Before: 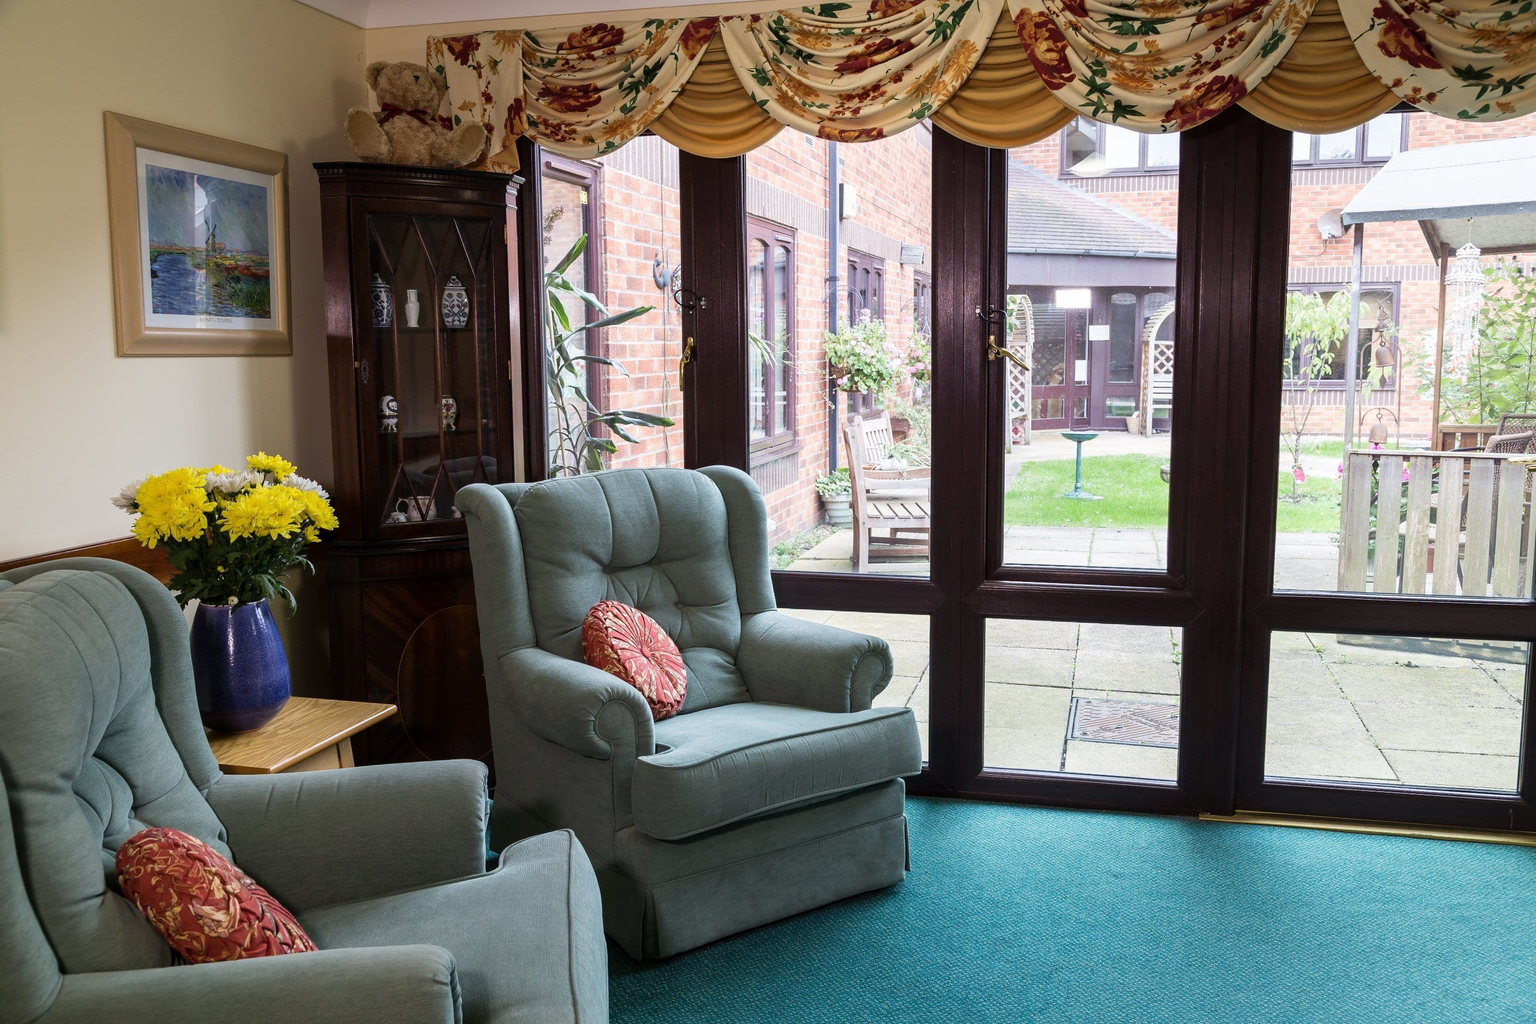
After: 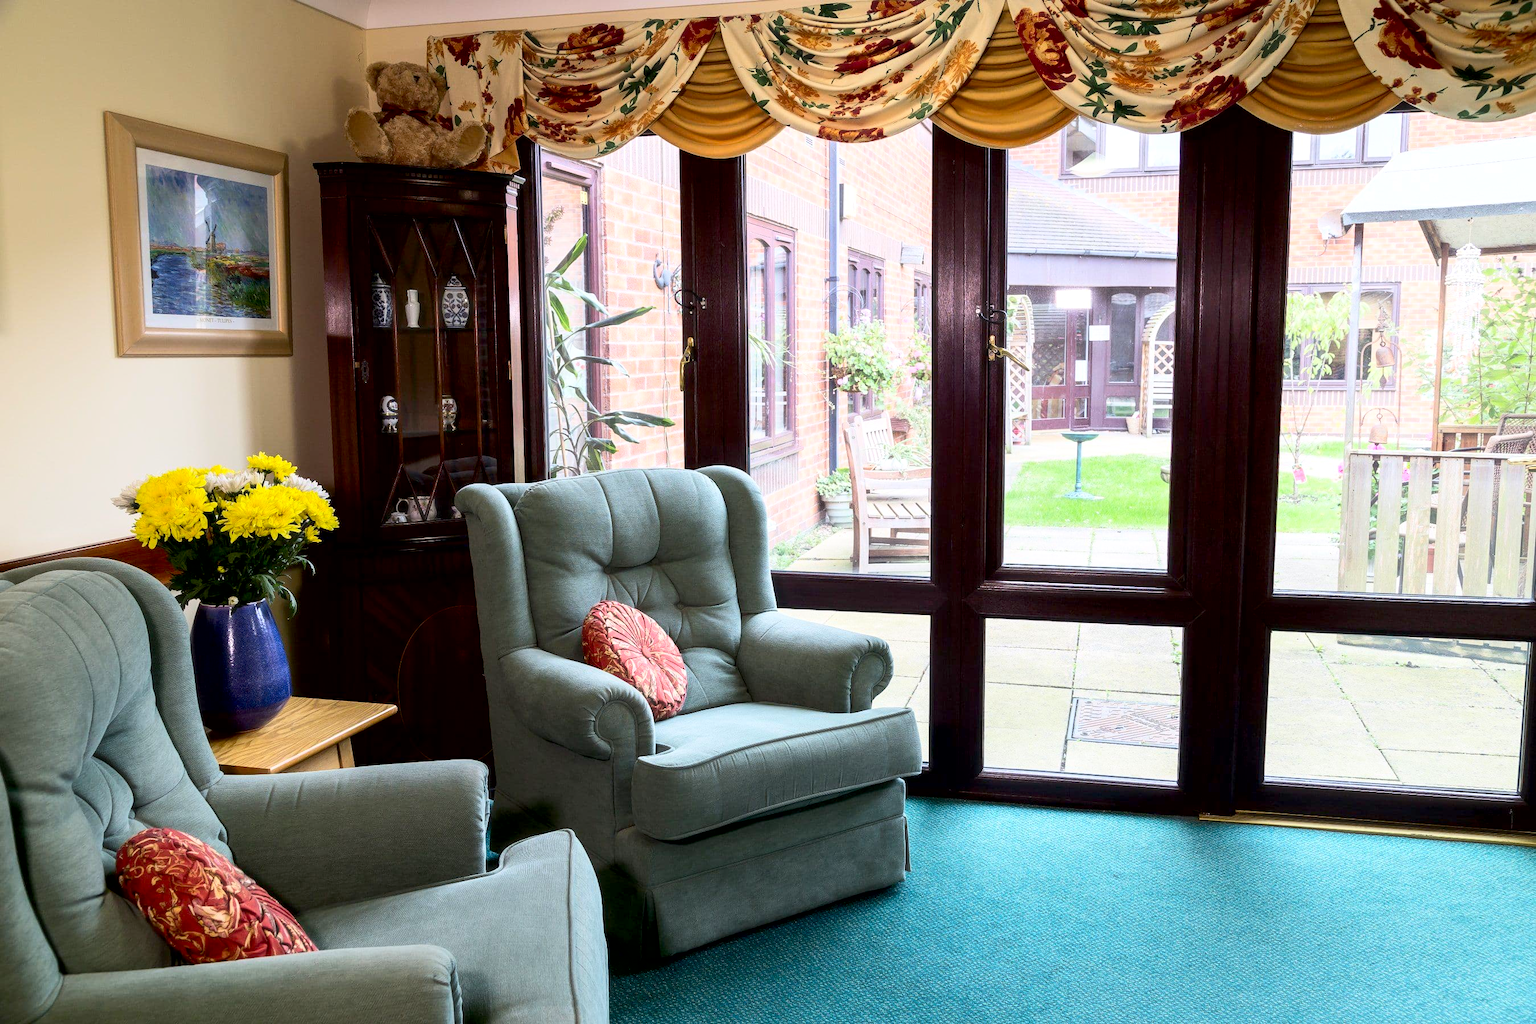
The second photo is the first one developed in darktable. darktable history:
haze removal: strength -0.105, compatibility mode true, adaptive false
contrast brightness saturation: contrast 0.225, brightness 0.115, saturation 0.291
exposure: black level correction 0.009, exposure 0.109 EV, compensate highlight preservation false
